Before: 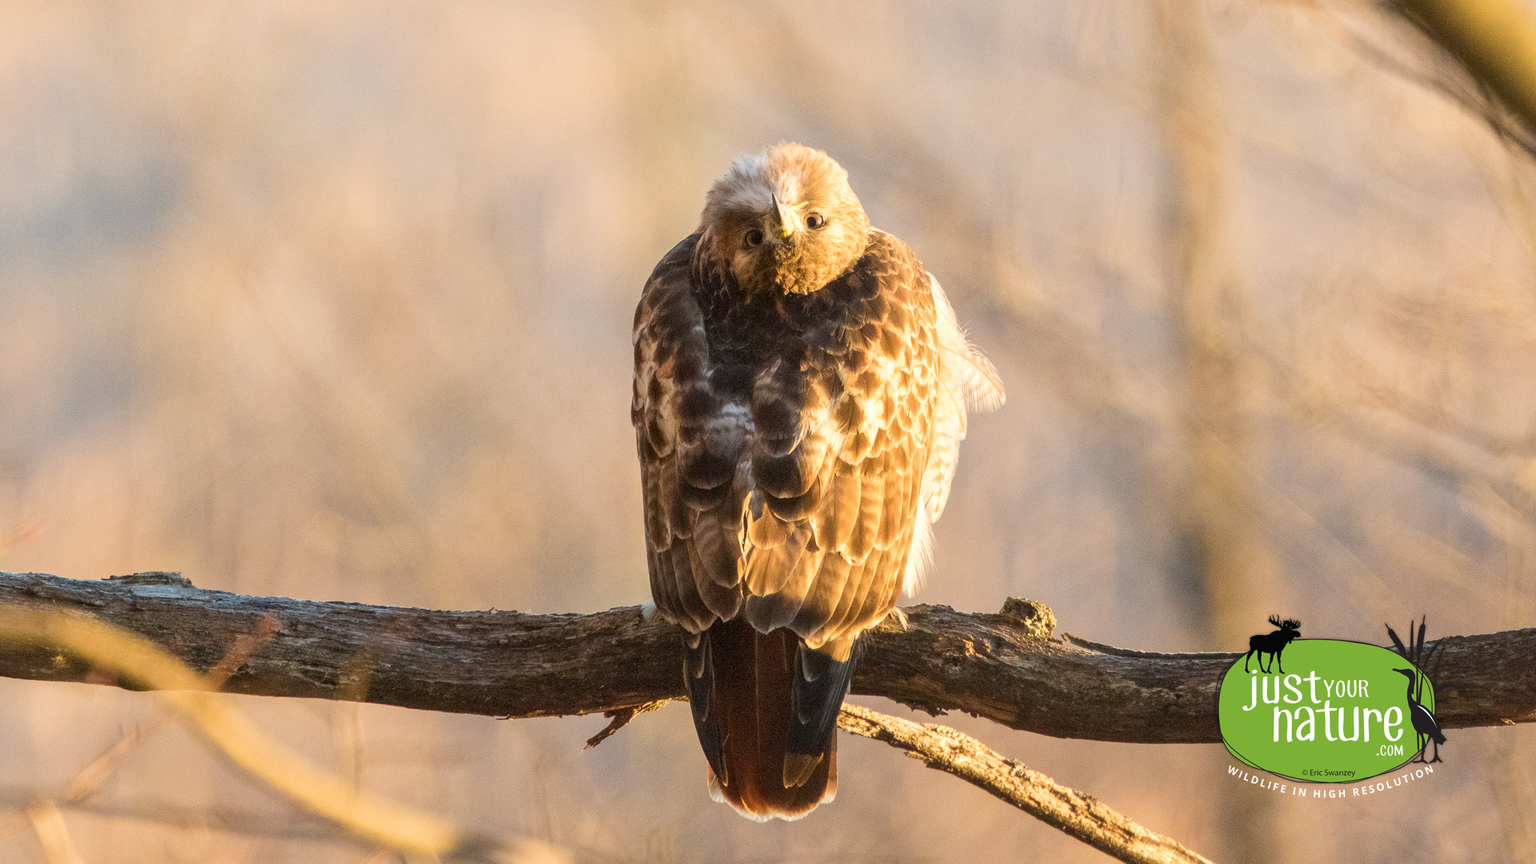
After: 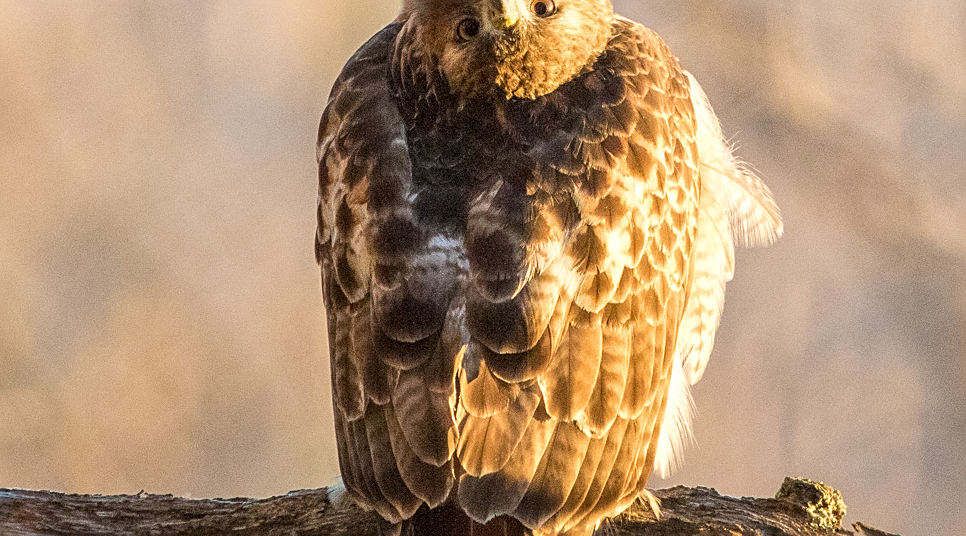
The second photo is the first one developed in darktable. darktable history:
sharpen: on, module defaults
local contrast: on, module defaults
crop: left 24.713%, top 24.977%, right 24.929%, bottom 25.373%
